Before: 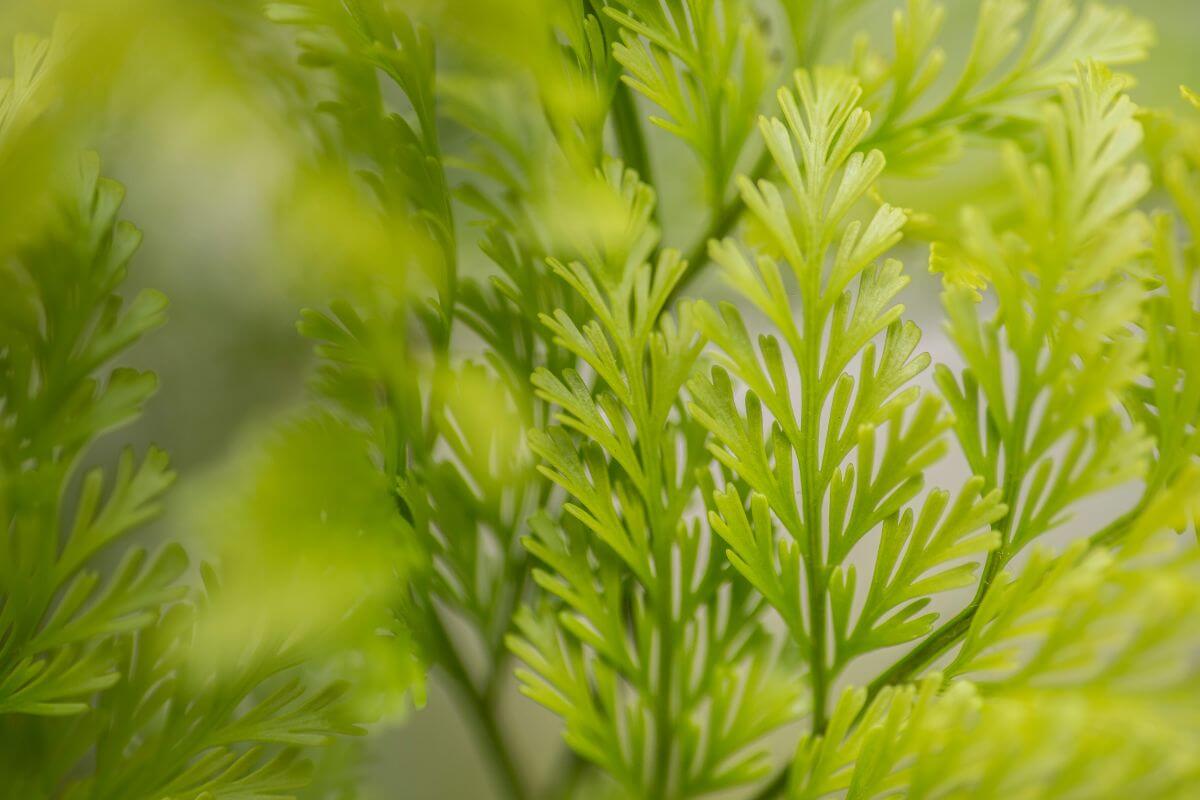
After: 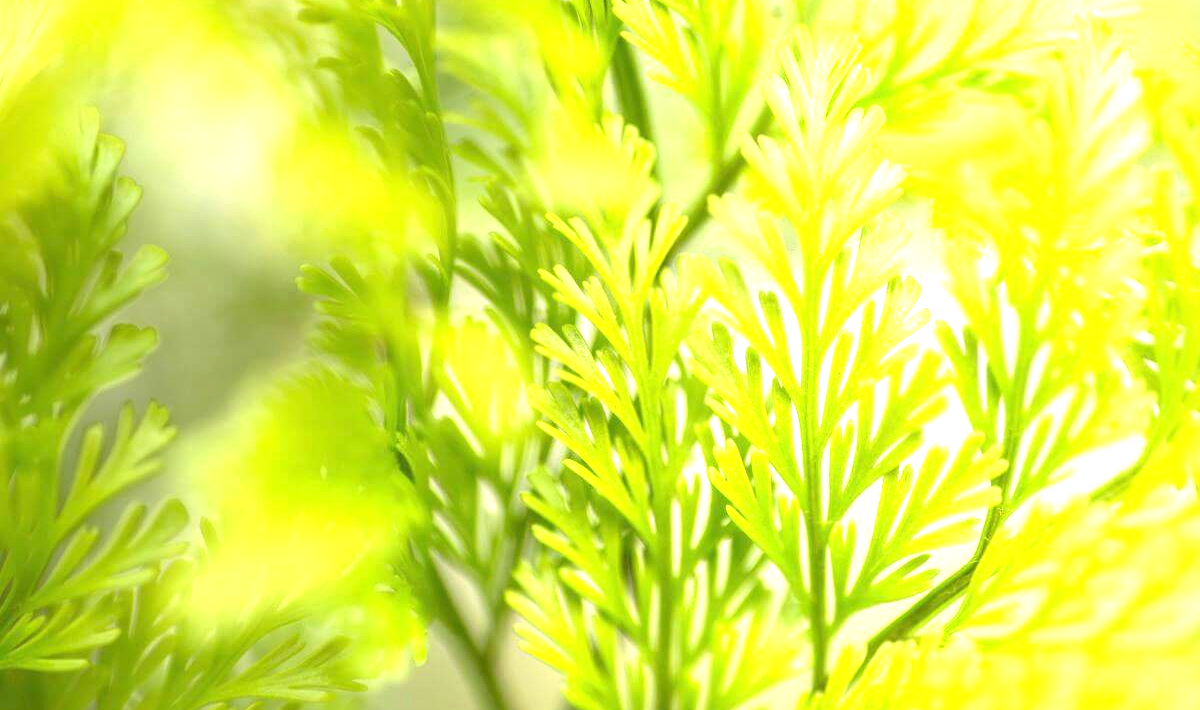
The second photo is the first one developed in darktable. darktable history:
exposure: black level correction 0, exposure 1.625 EV, compensate exposure bias true, compensate highlight preservation false
crop and rotate: top 5.609%, bottom 5.609%
